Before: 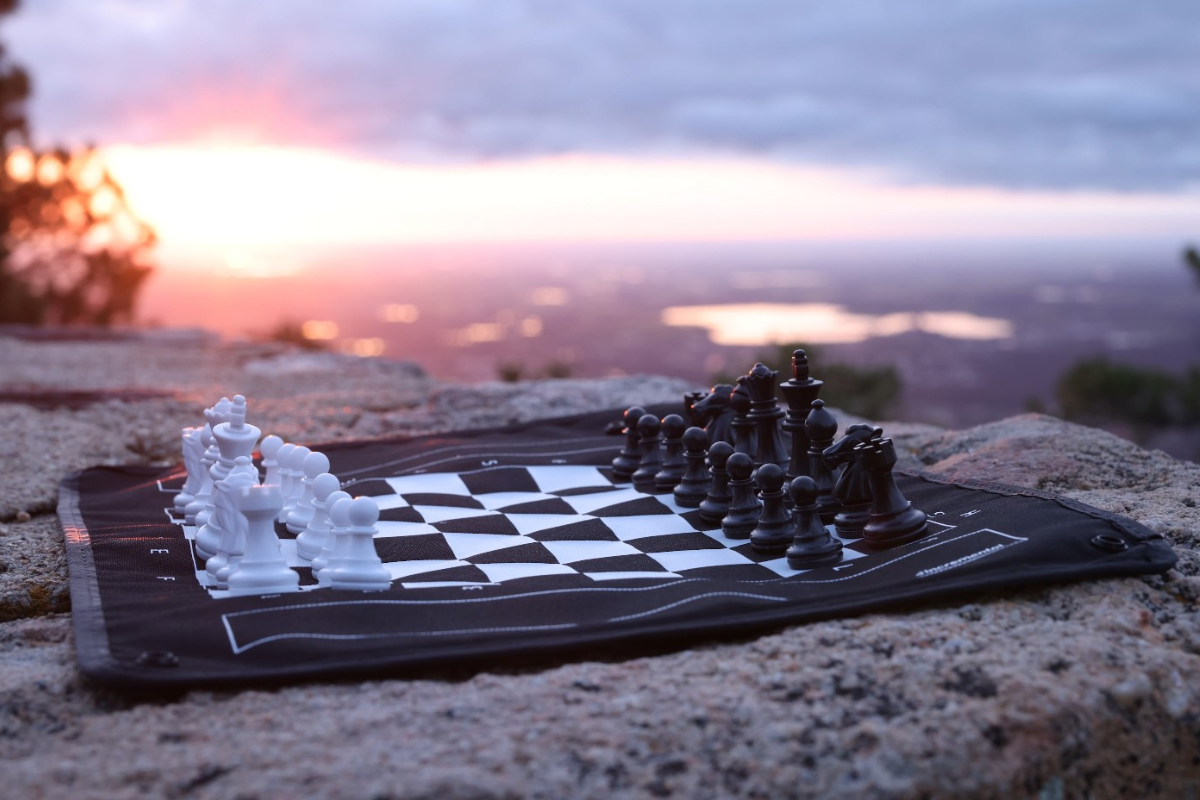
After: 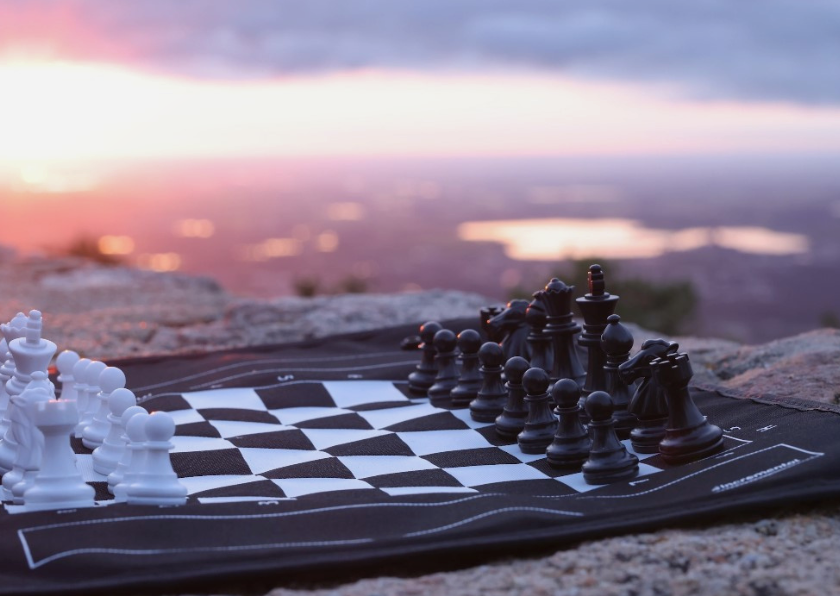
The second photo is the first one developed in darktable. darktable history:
crop and rotate: left 17.008%, top 10.769%, right 12.975%, bottom 14.701%
local contrast: mode bilateral grid, contrast 99, coarseness 100, detail 90%, midtone range 0.2
shadows and highlights: shadows 25.68, white point adjustment -2.9, highlights -30.08
